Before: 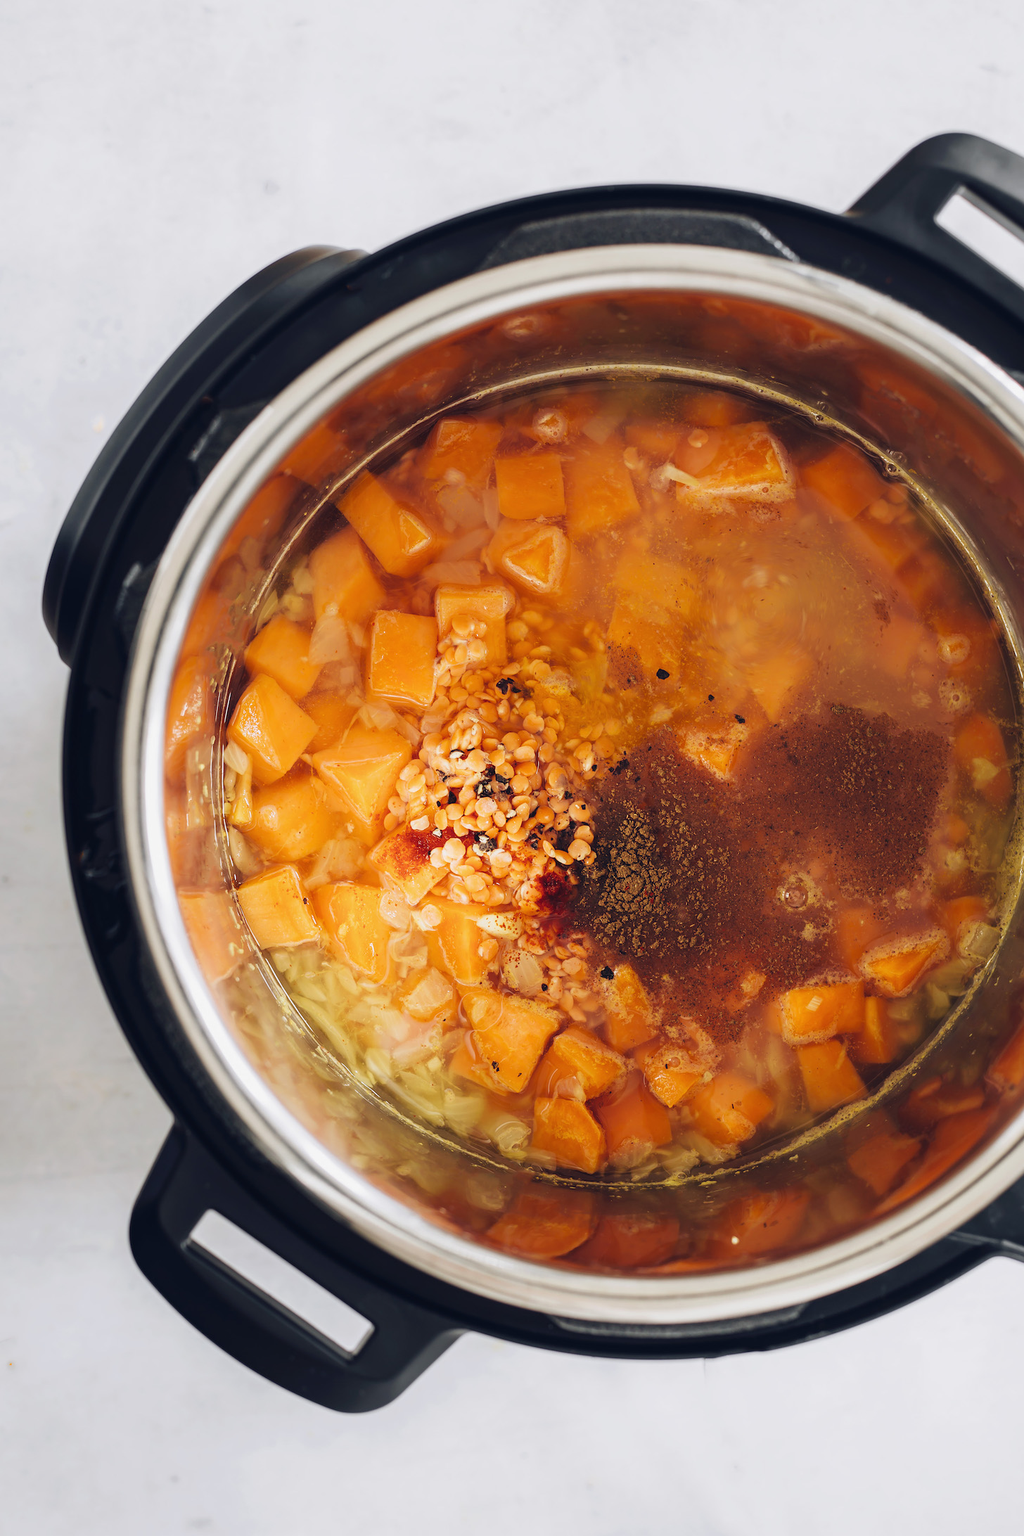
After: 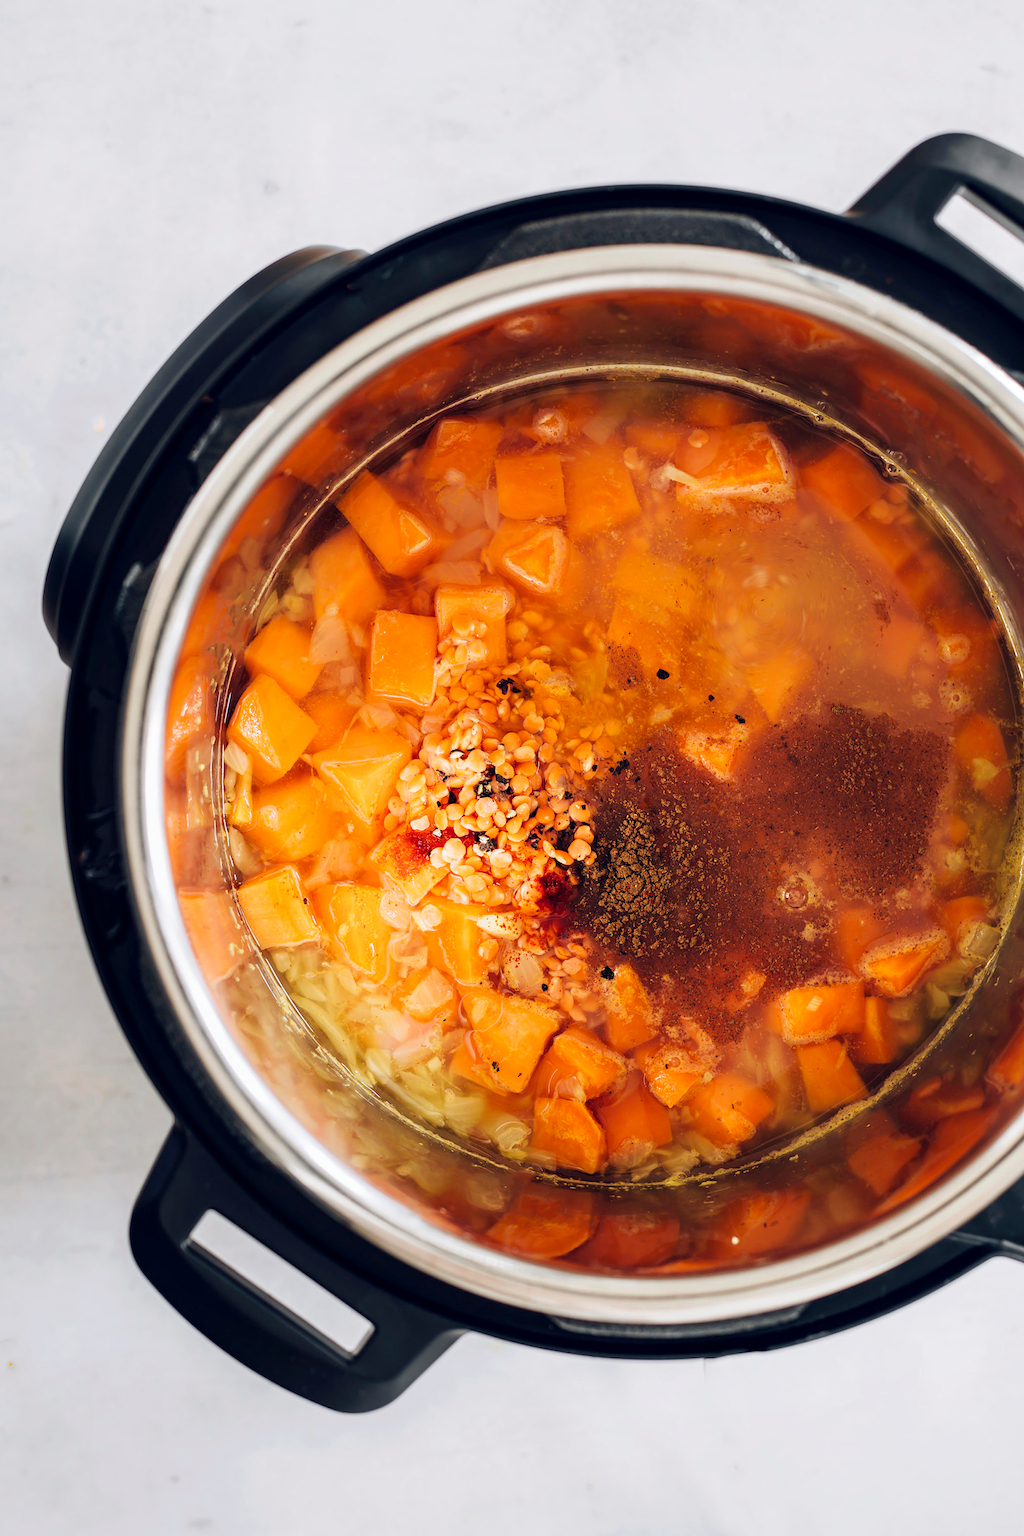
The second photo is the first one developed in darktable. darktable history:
contrast equalizer: octaves 7, y [[0.6 ×6], [0.55 ×6], [0 ×6], [0 ×6], [0 ×6]], mix 0.218
